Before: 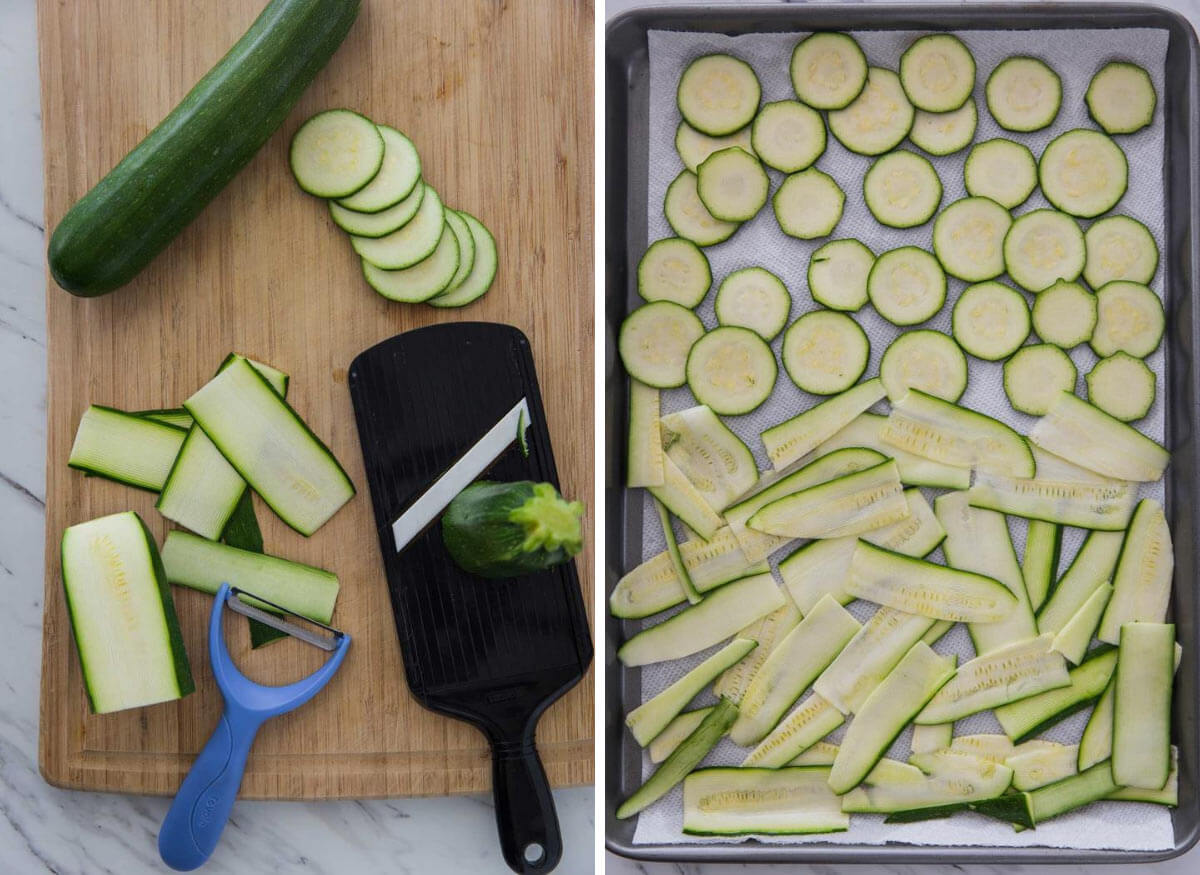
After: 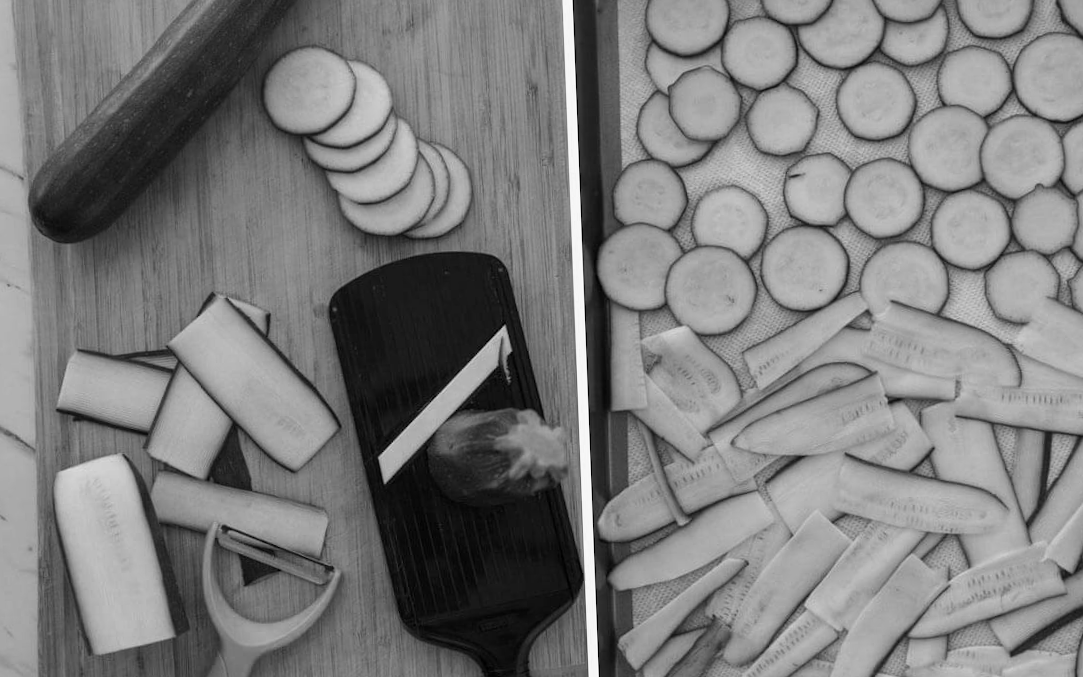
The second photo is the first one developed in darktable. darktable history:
crop and rotate: left 2.425%, top 11.305%, right 9.6%, bottom 15.08%
color calibration: output gray [0.21, 0.42, 0.37, 0], gray › normalize channels true, illuminant same as pipeline (D50), adaptation XYZ, x 0.346, y 0.359, gamut compression 0
rotate and perspective: rotation -2.22°, lens shift (horizontal) -0.022, automatic cropping off
